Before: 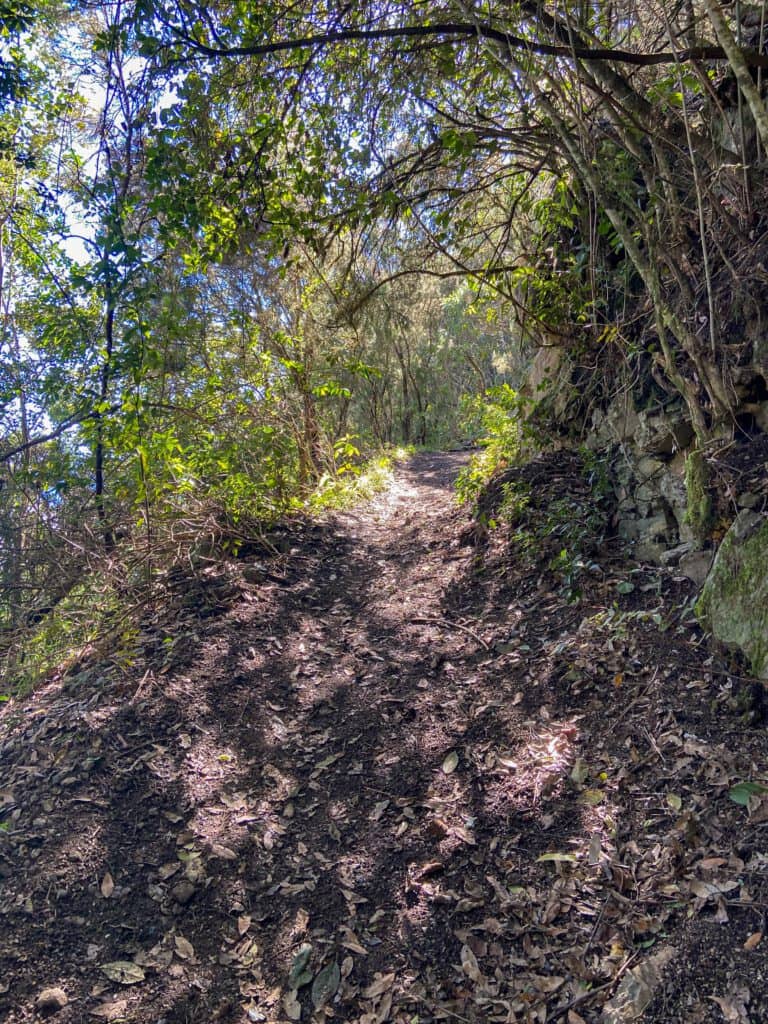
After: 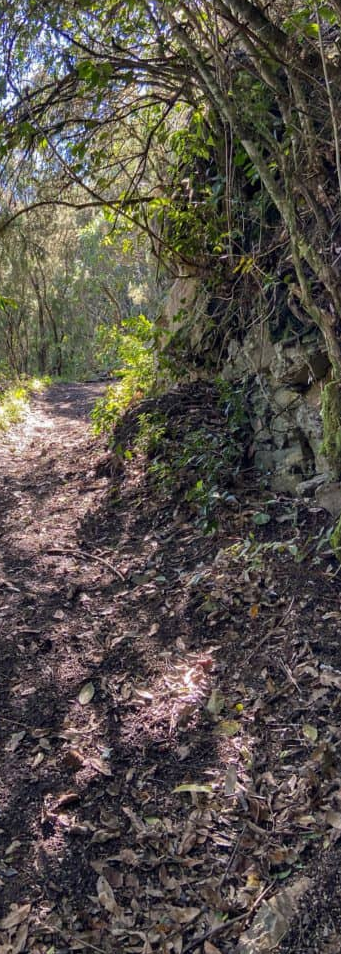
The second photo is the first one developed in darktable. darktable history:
crop: left 47.42%, top 6.764%, right 8.085%
